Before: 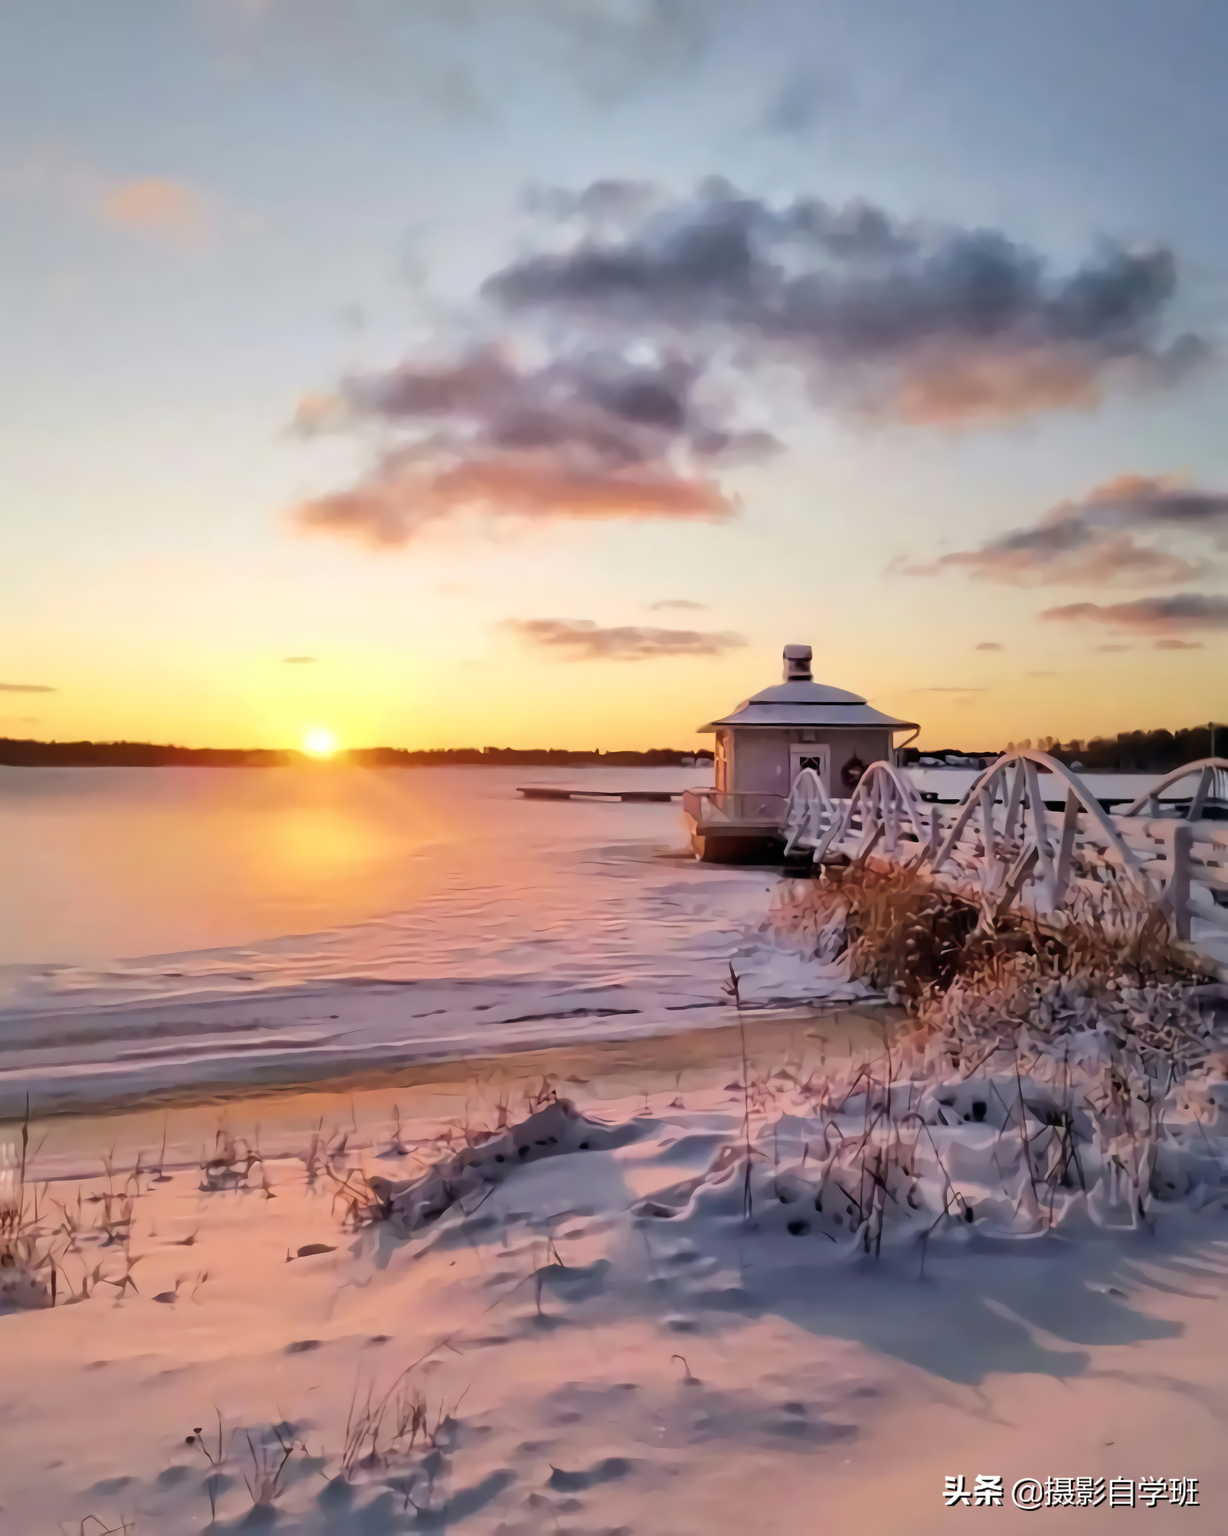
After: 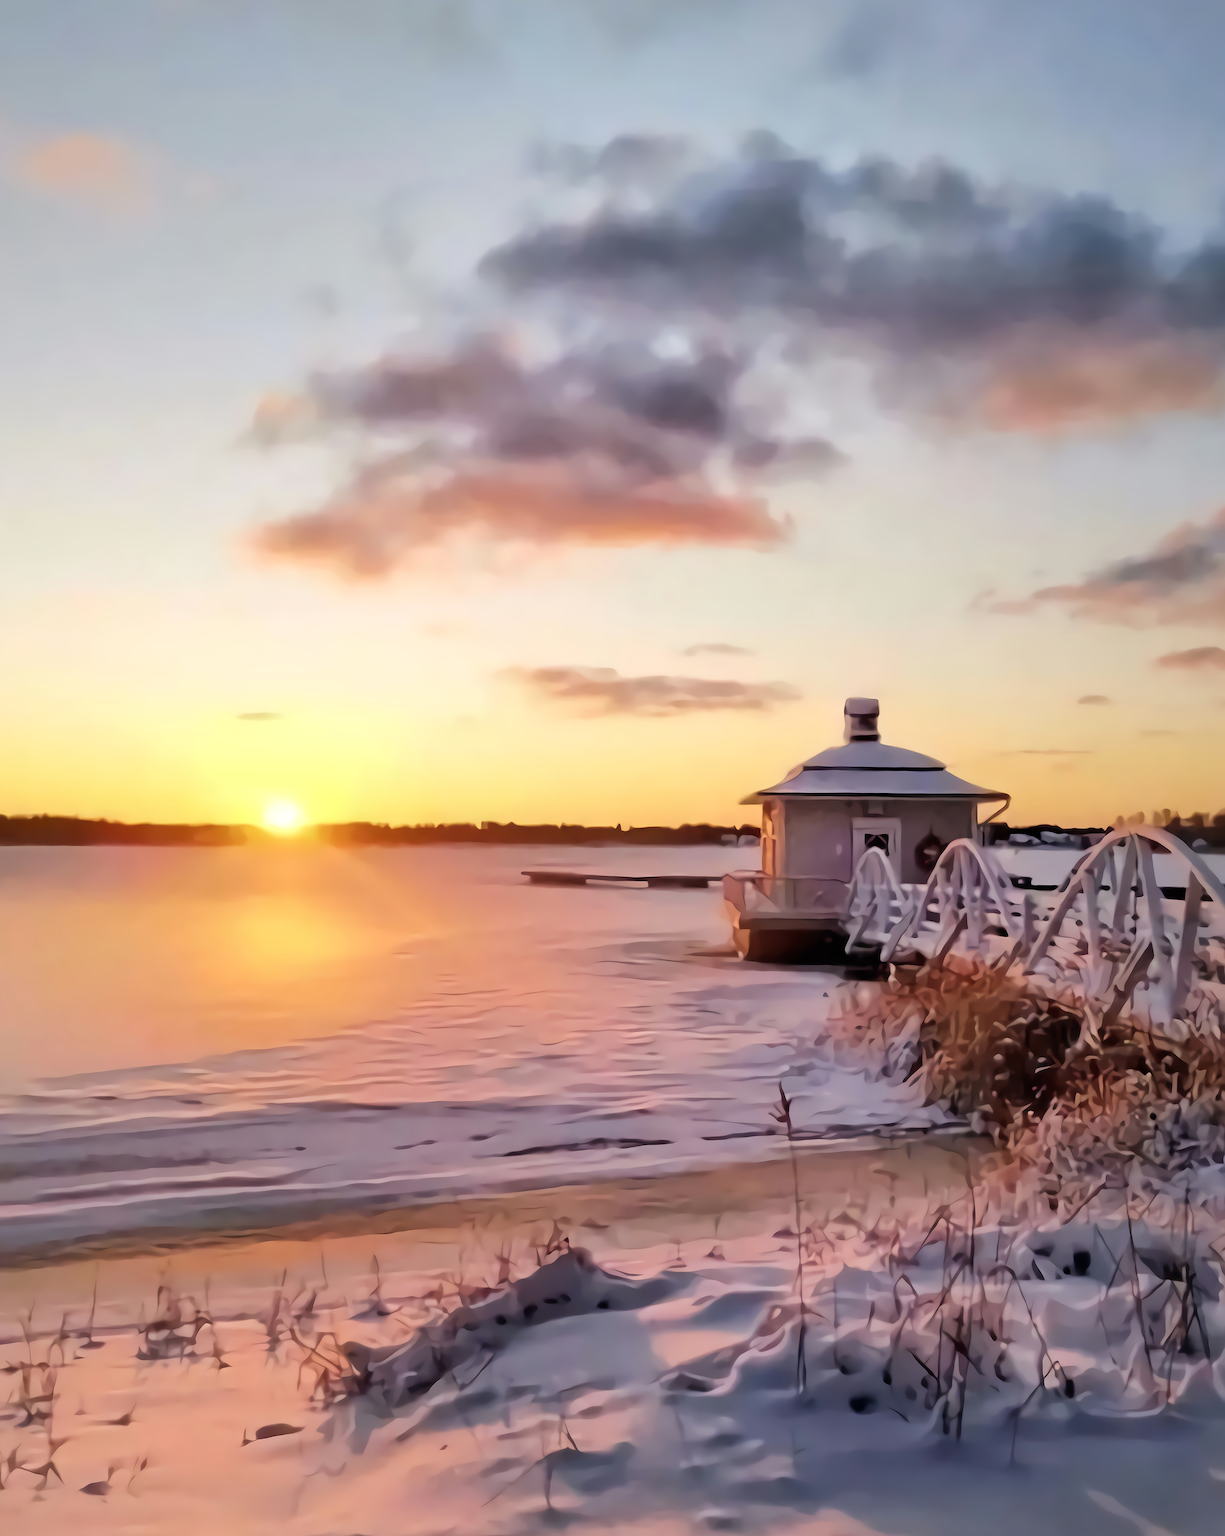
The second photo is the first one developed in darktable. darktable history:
sharpen: on, module defaults
crop and rotate: left 7.073%, top 4.498%, right 10.557%, bottom 12.941%
